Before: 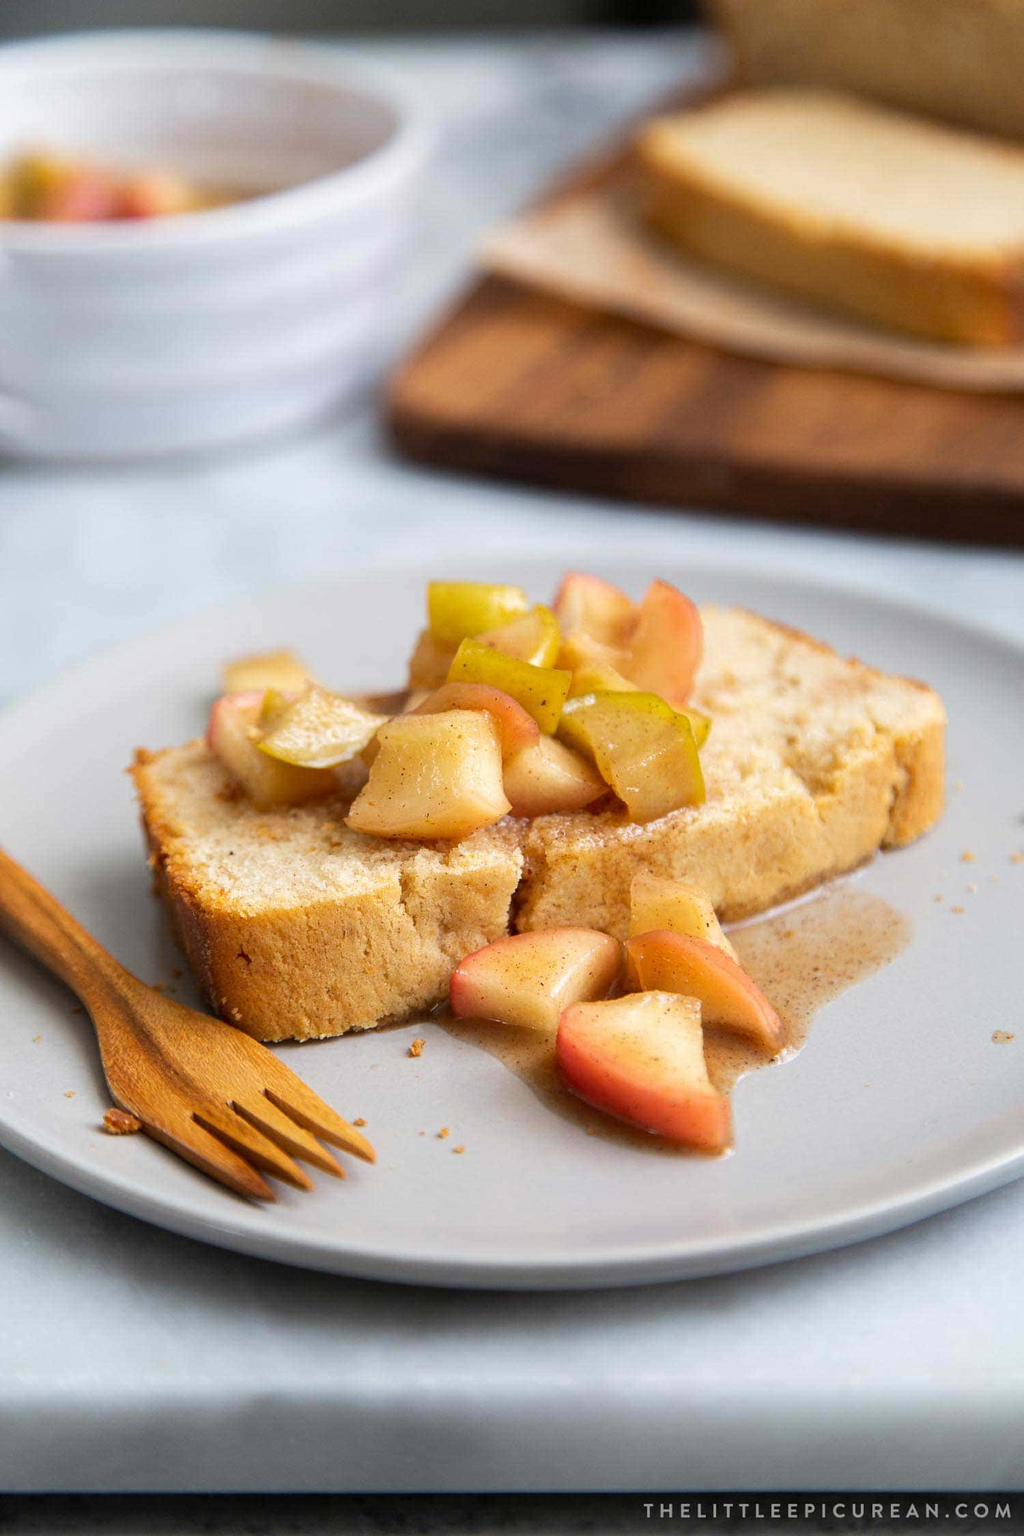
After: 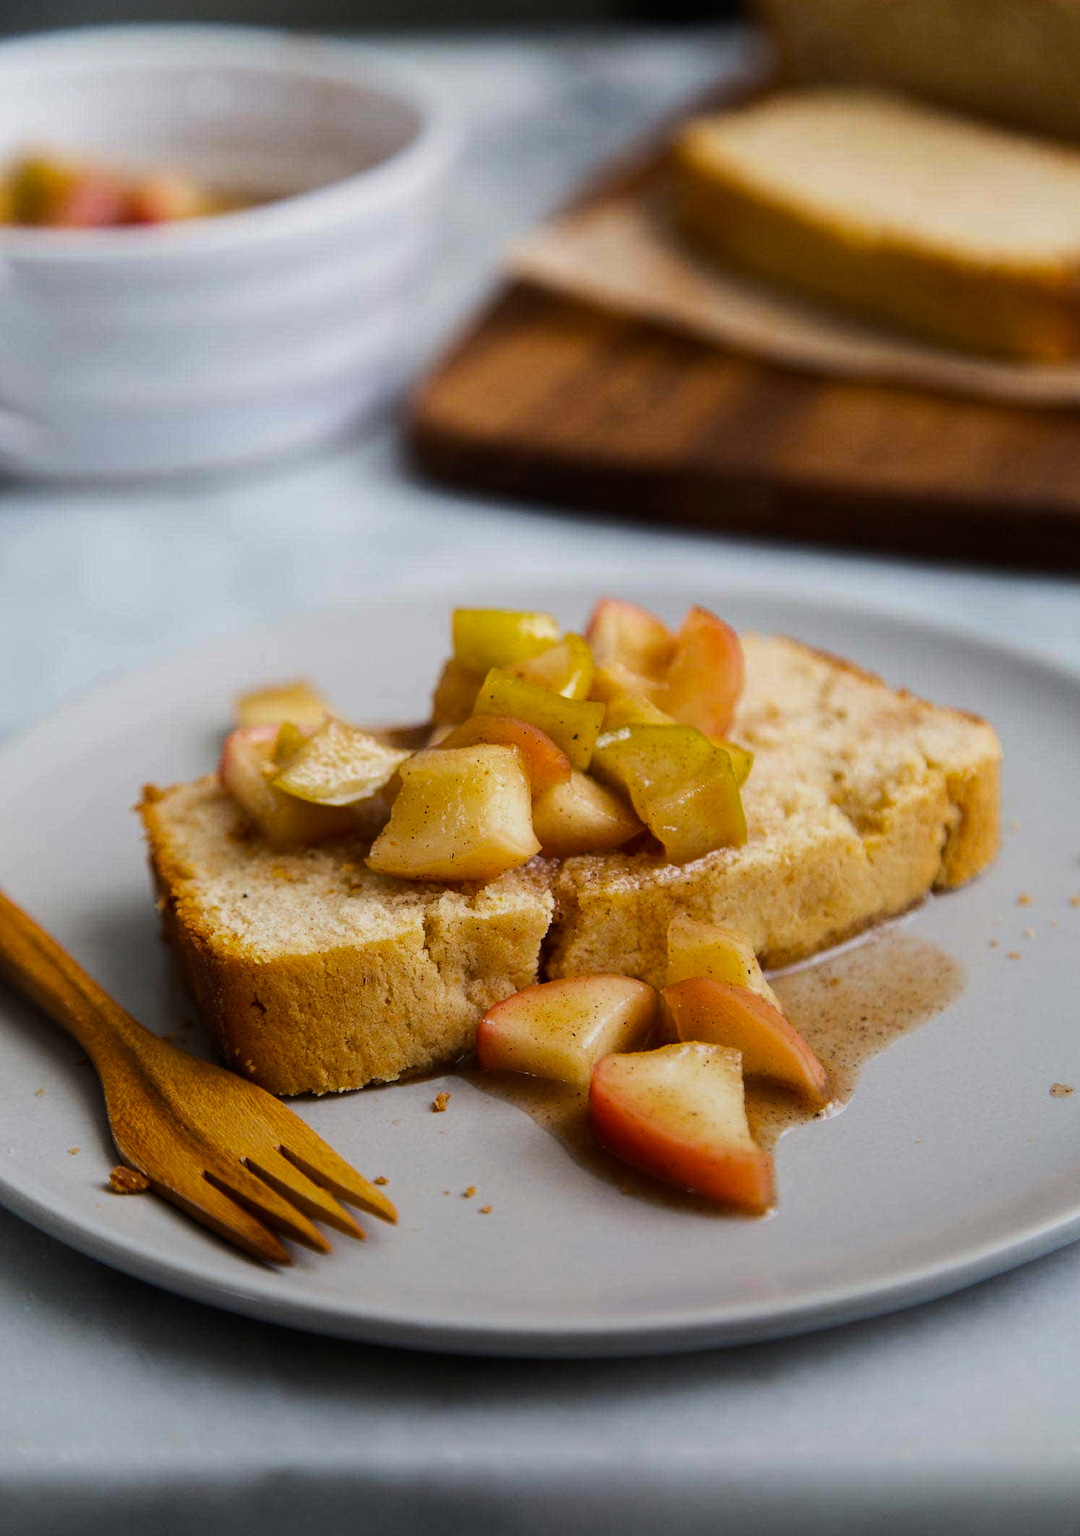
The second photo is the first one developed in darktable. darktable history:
color balance rgb: linear chroma grading › global chroma 10%, perceptual saturation grading › global saturation 5%, perceptual brilliance grading › global brilliance 4%, global vibrance 7%, saturation formula JzAzBz (2021)
crop: top 0.448%, right 0.264%, bottom 5.045%
graduated density: rotation -180°, offset 27.42
tone equalizer: -8 EV -0.75 EV, -7 EV -0.7 EV, -6 EV -0.6 EV, -5 EV -0.4 EV, -3 EV 0.4 EV, -2 EV 0.6 EV, -1 EV 0.7 EV, +0 EV 0.75 EV, edges refinement/feathering 500, mask exposure compensation -1.57 EV, preserve details no
exposure: exposure -1 EV, compensate highlight preservation false
